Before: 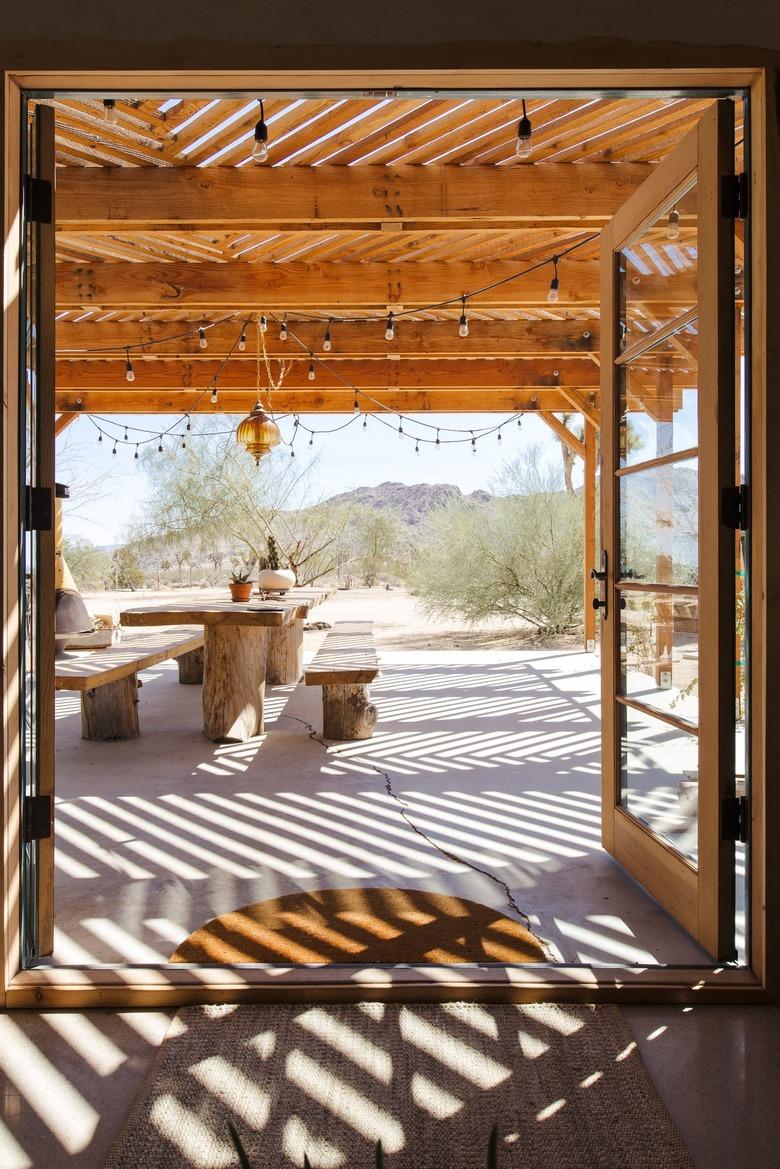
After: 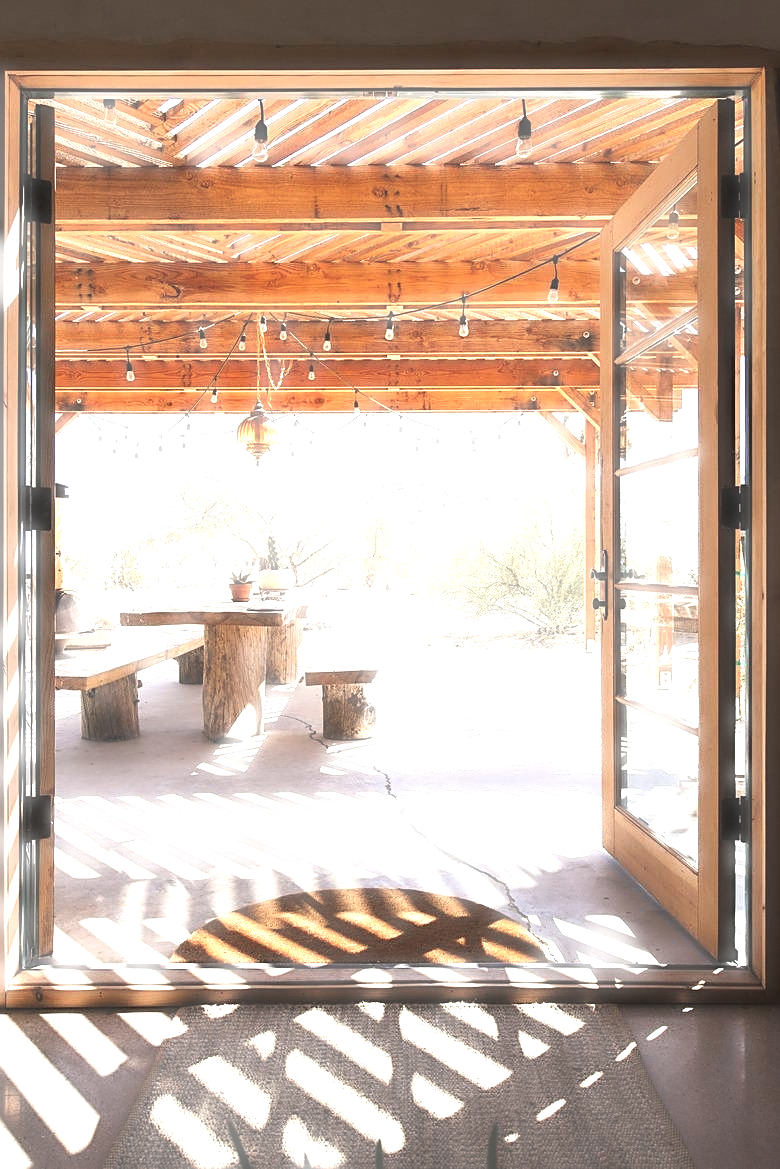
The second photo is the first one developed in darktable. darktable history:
haze removal: strength -0.892, distance 0.227, compatibility mode true, adaptive false
exposure: black level correction 0, exposure 1.001 EV, compensate exposure bias true, compensate highlight preservation false
sharpen: on, module defaults
